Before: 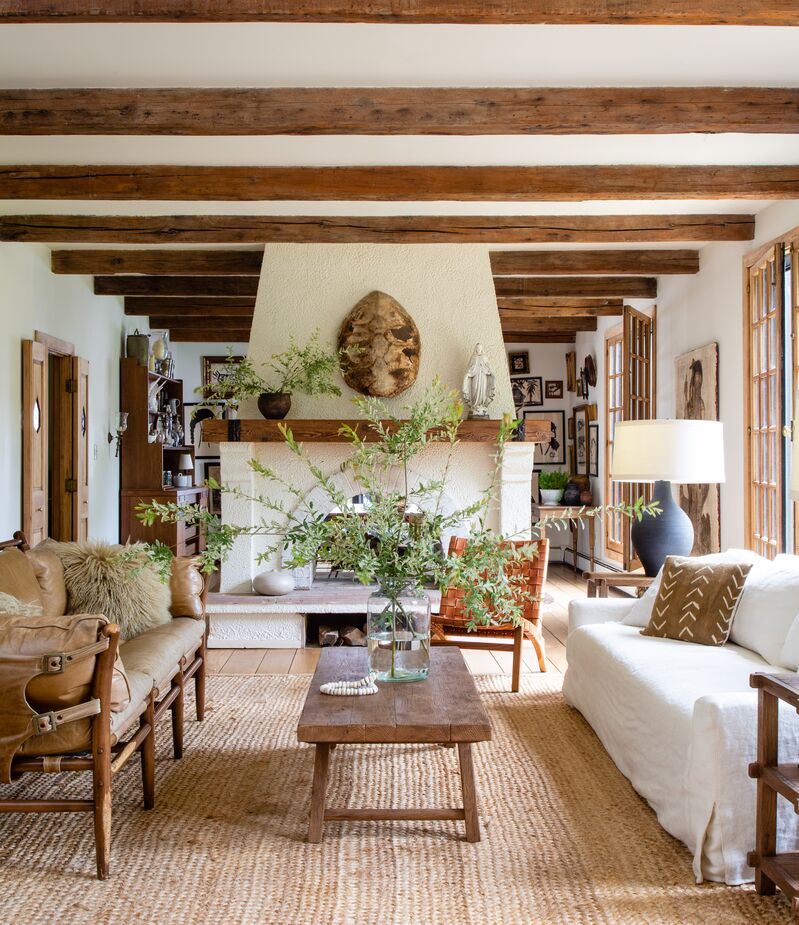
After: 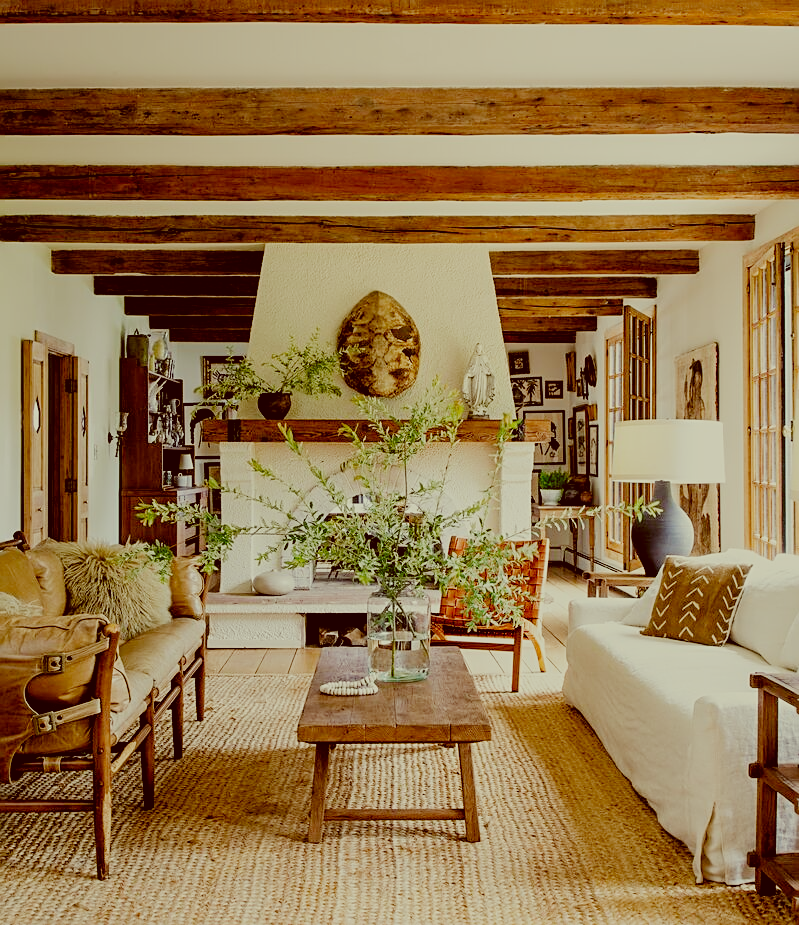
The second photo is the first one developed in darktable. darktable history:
sharpen: on, module defaults
filmic rgb: black relative exposure -6.16 EV, white relative exposure 6.96 EV, threshold 2.96 EV, hardness 2.27, preserve chrominance no, color science v5 (2021), enable highlight reconstruction true
contrast brightness saturation: saturation 0.123
color correction: highlights a* -6.13, highlights b* 9.34, shadows a* 10.4, shadows b* 23.41
